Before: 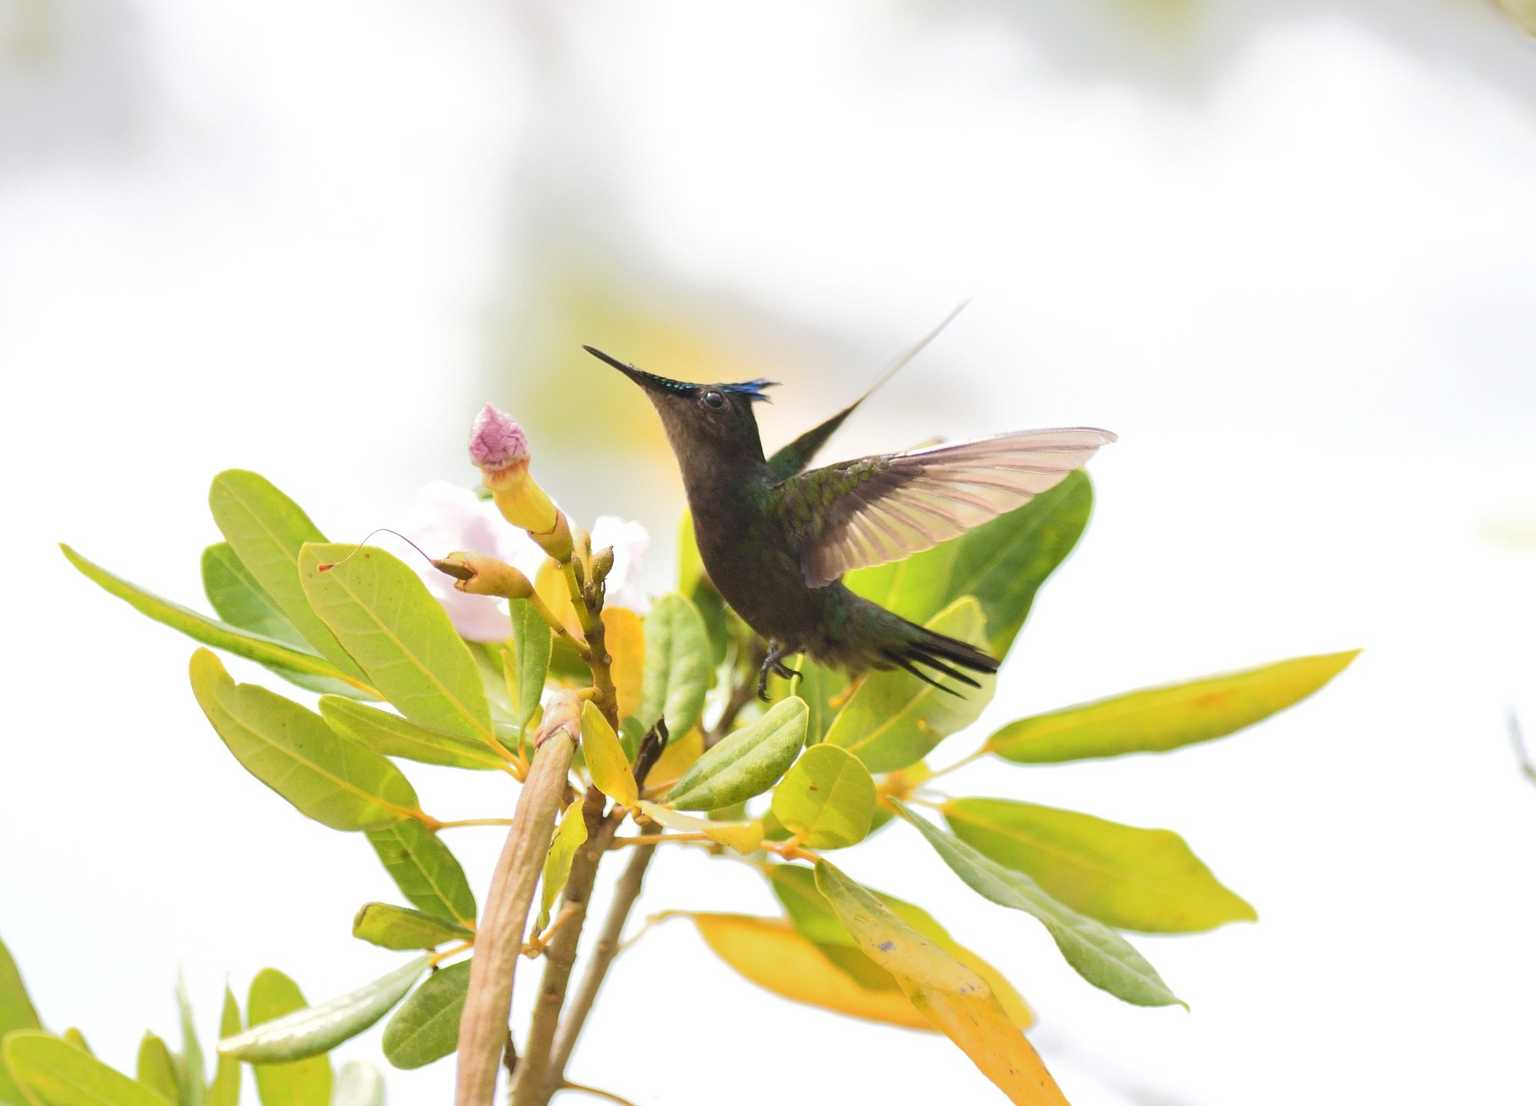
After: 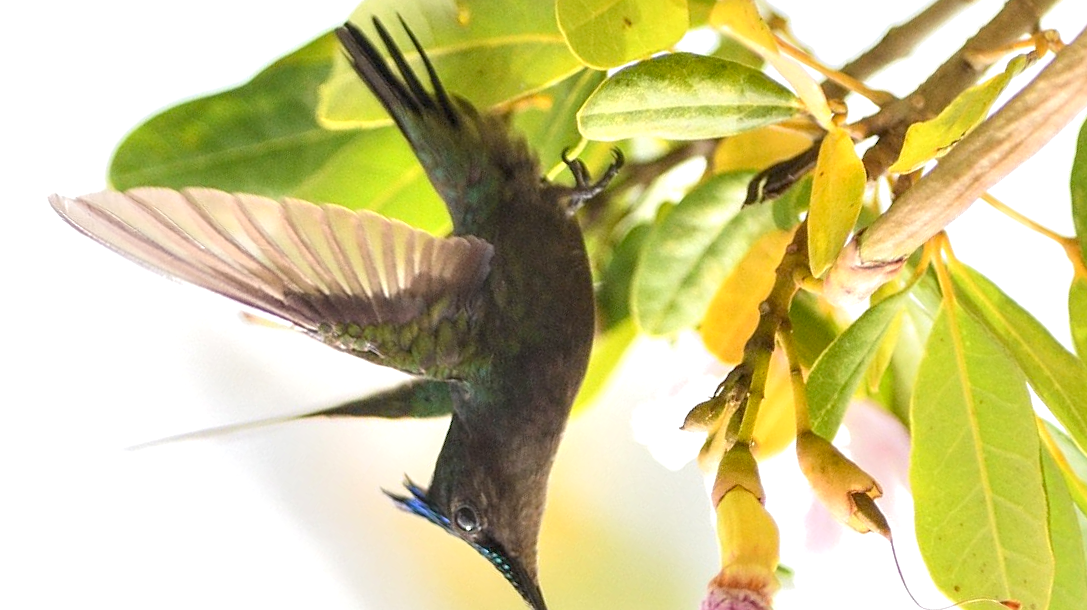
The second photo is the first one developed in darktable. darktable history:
crop and rotate: angle 147.67°, left 9.223%, top 15.598%, right 4.454%, bottom 17.078%
sharpen: amount 0.204
local contrast: on, module defaults
exposure: black level correction 0.005, exposure 0.286 EV, compensate exposure bias true, compensate highlight preservation false
